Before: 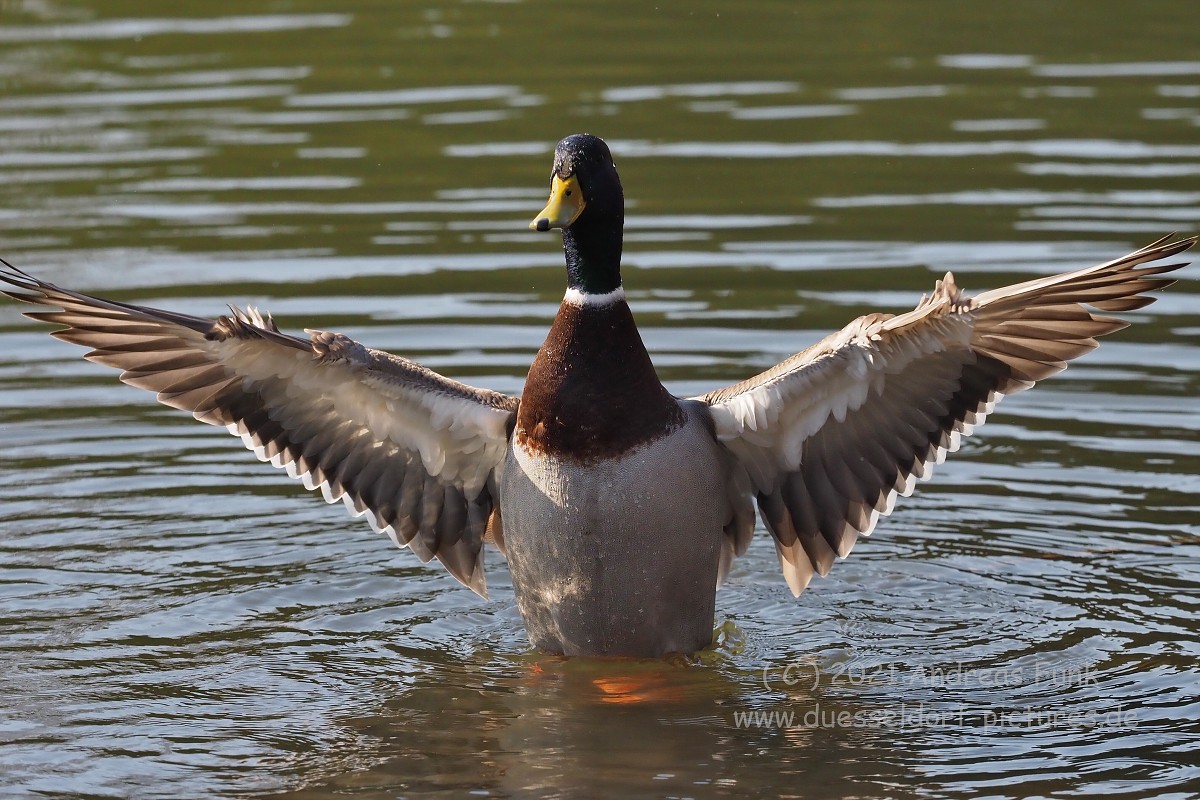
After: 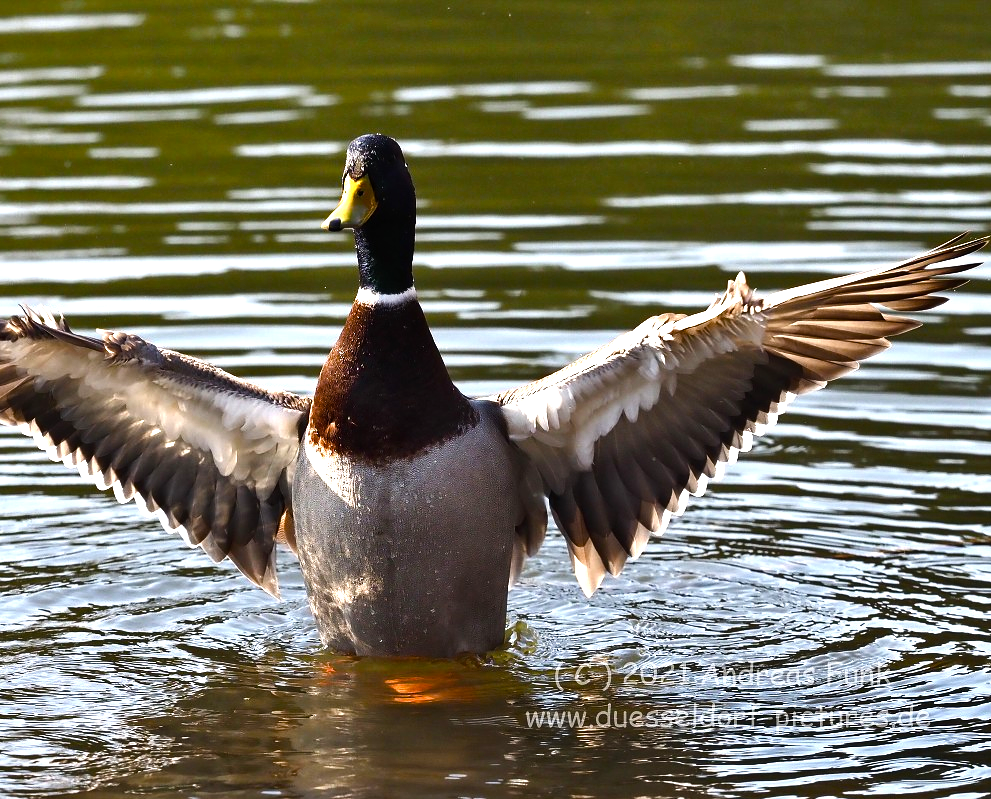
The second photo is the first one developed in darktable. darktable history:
crop: left 17.373%, bottom 0.037%
color balance rgb: perceptual saturation grading › global saturation 20%, perceptual saturation grading › highlights -24.773%, perceptual saturation grading › shadows 50.191%, perceptual brilliance grading › global brilliance 10.336%
tone equalizer: -8 EV -1.08 EV, -7 EV -1.05 EV, -6 EV -0.906 EV, -5 EV -0.563 EV, -3 EV 0.572 EV, -2 EV 0.864 EV, -1 EV 0.999 EV, +0 EV 1.06 EV, edges refinement/feathering 500, mask exposure compensation -1.57 EV, preserve details no
